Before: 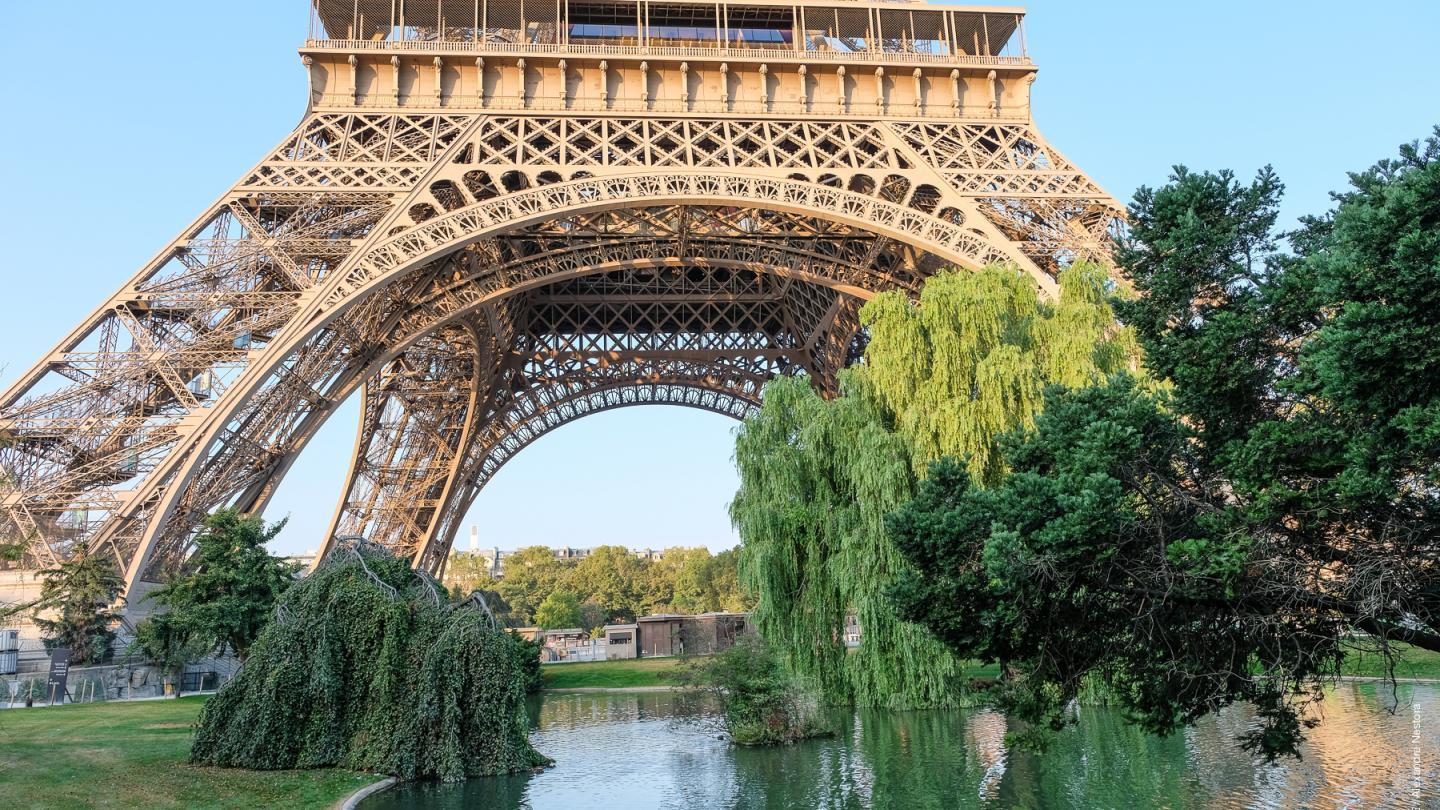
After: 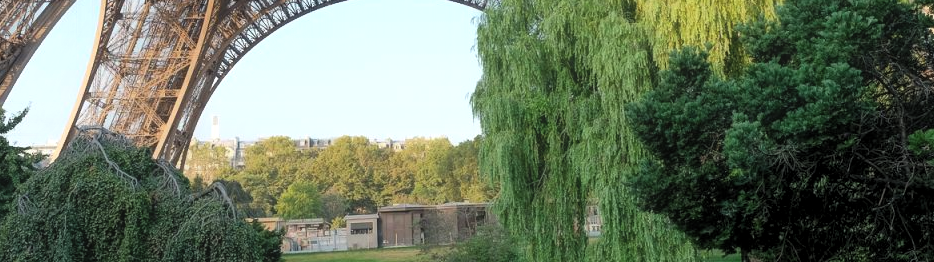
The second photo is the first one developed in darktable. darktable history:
crop: left 18.035%, top 50.678%, right 17.093%, bottom 16.927%
contrast equalizer: y [[0.6 ×6], [0.55 ×6], [0 ×6], [0 ×6], [0 ×6]], mix -0.989
levels: levels [0.062, 0.494, 0.925]
